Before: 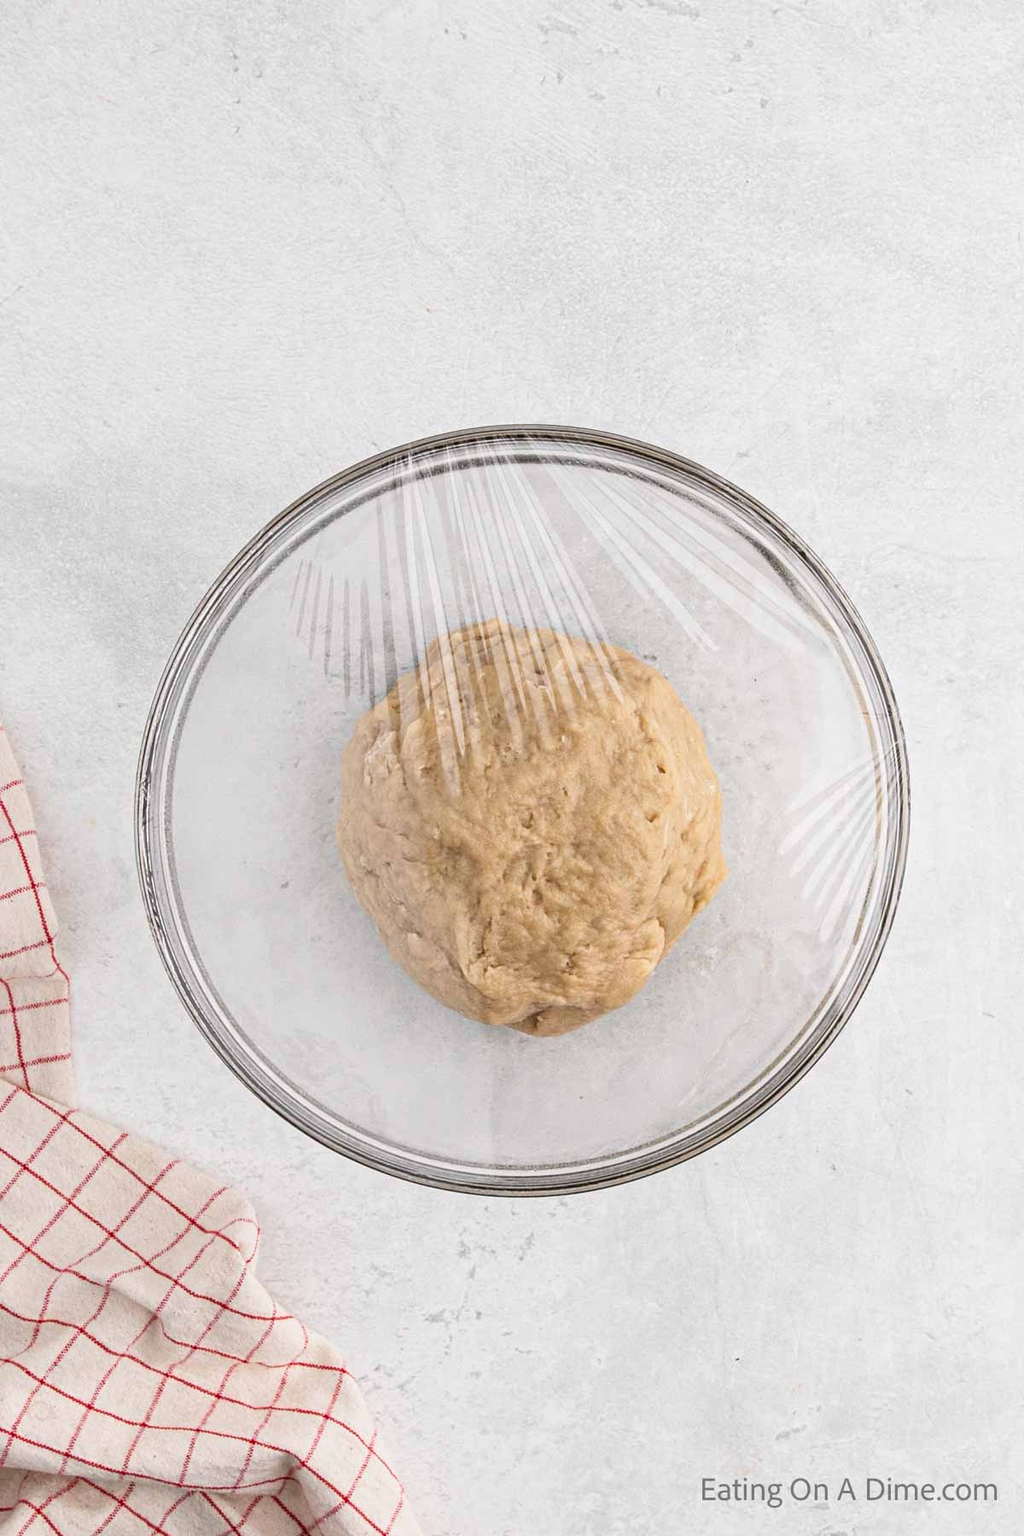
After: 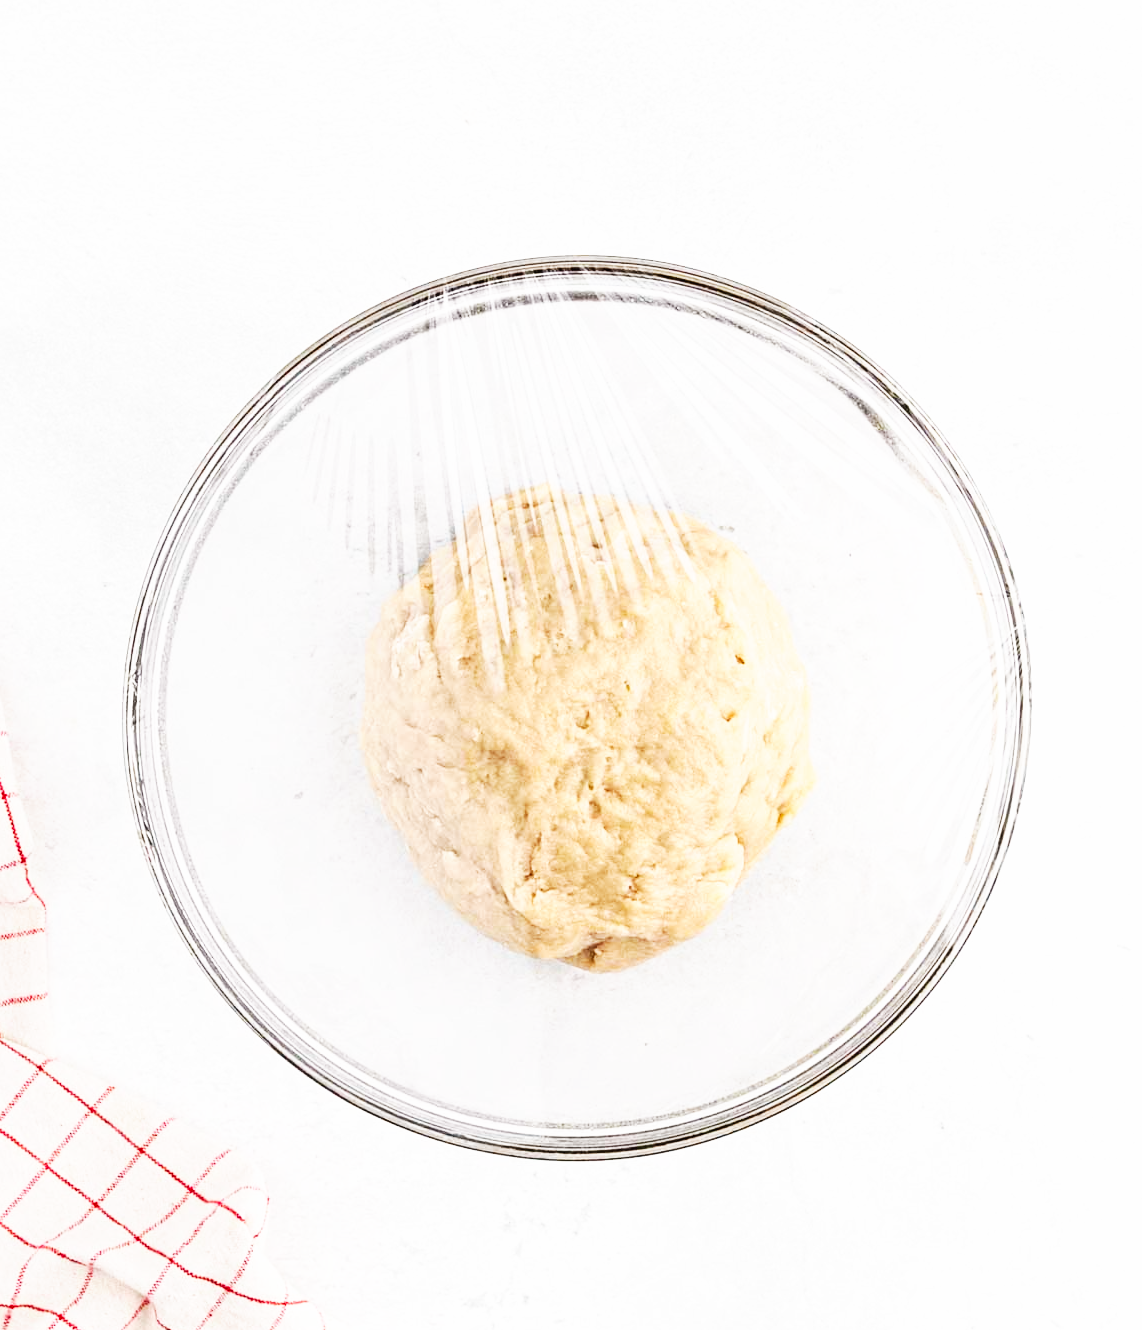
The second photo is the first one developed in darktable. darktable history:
crop and rotate: left 2.926%, top 13.455%, right 1.873%, bottom 12.602%
base curve: curves: ch0 [(0, 0) (0.007, 0.004) (0.027, 0.03) (0.046, 0.07) (0.207, 0.54) (0.442, 0.872) (0.673, 0.972) (1, 1)], preserve colors none
